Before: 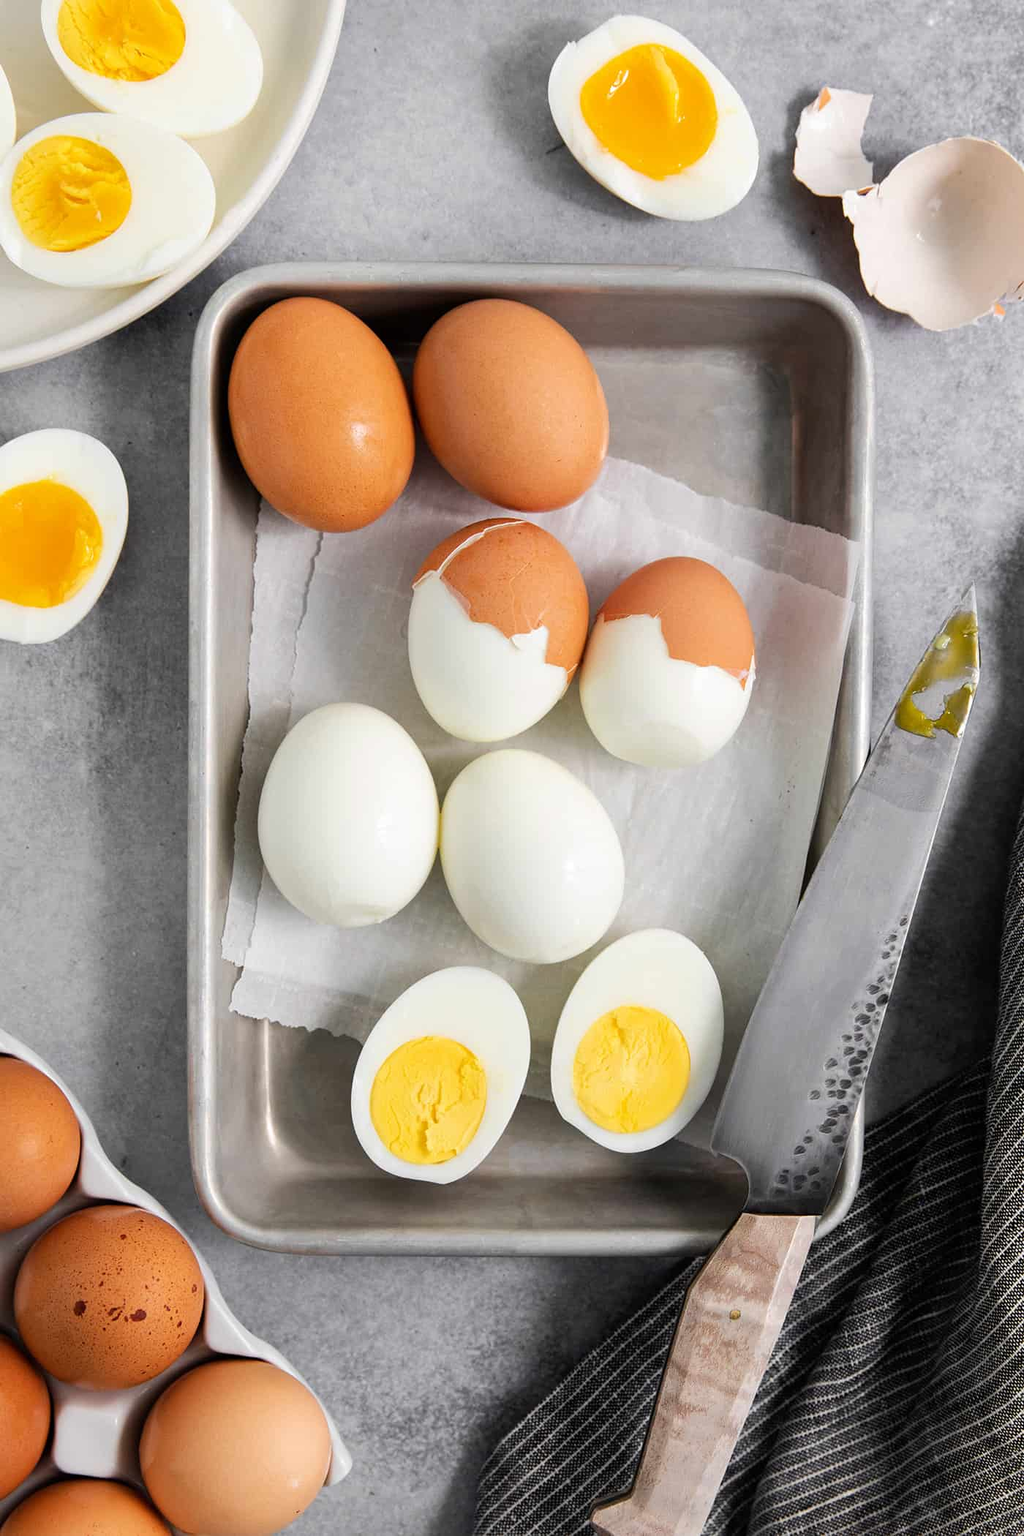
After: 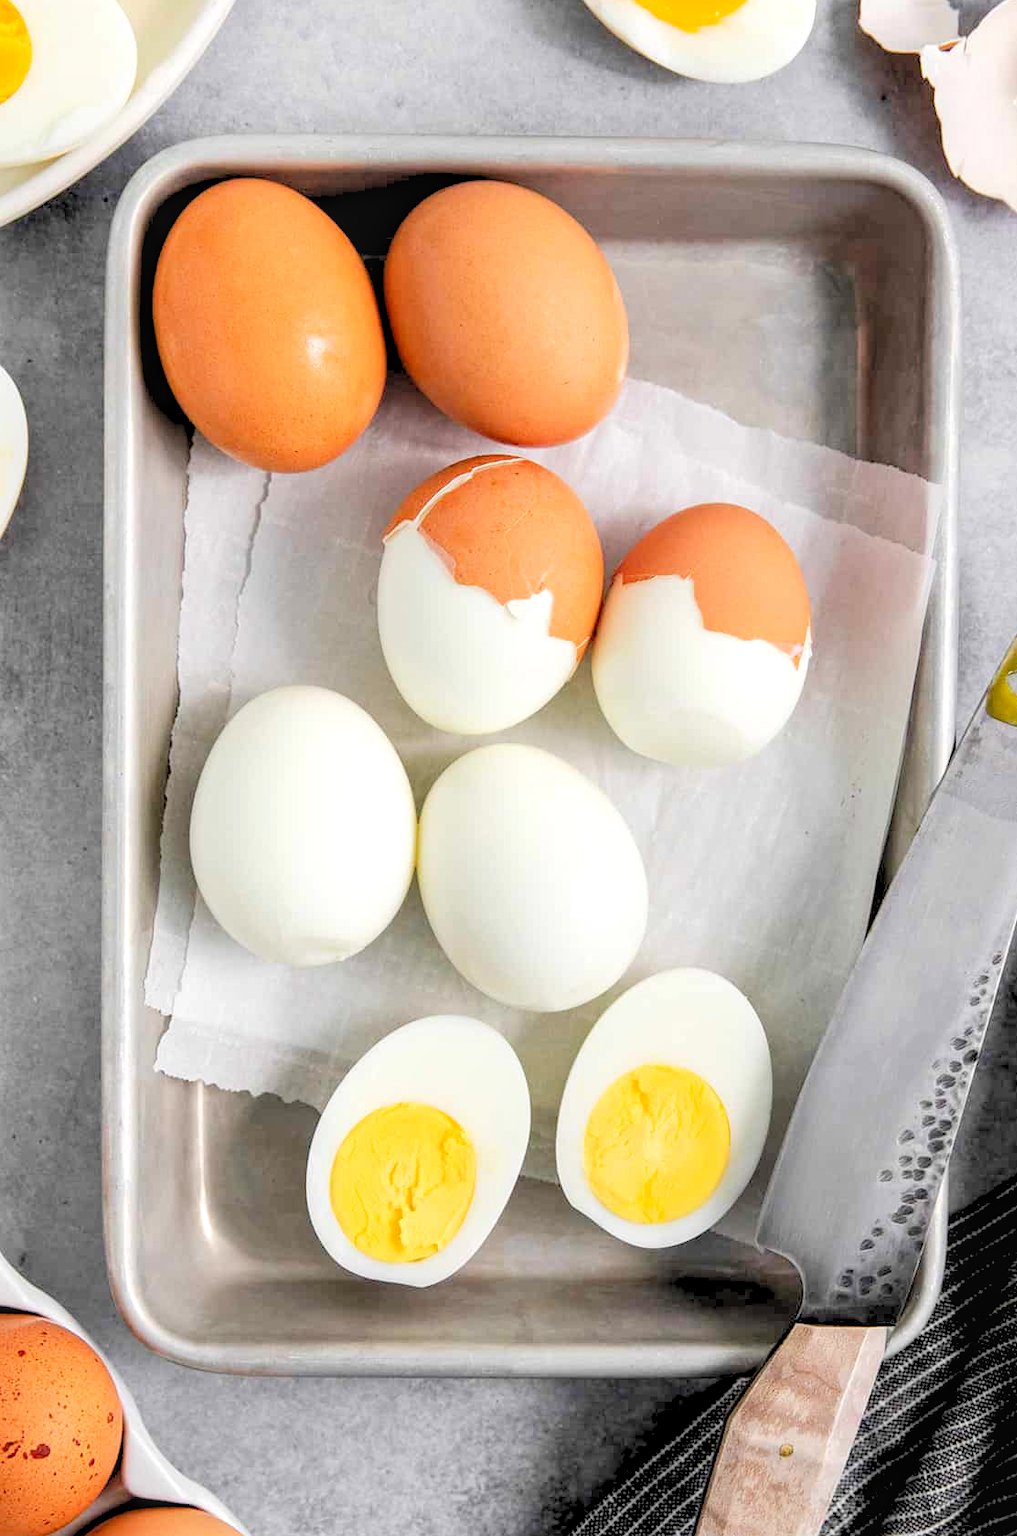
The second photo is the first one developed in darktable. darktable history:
crop and rotate: left 10.416%, top 10.068%, right 10.033%, bottom 9.892%
levels: levels [0.093, 0.434, 0.988]
local contrast: on, module defaults
